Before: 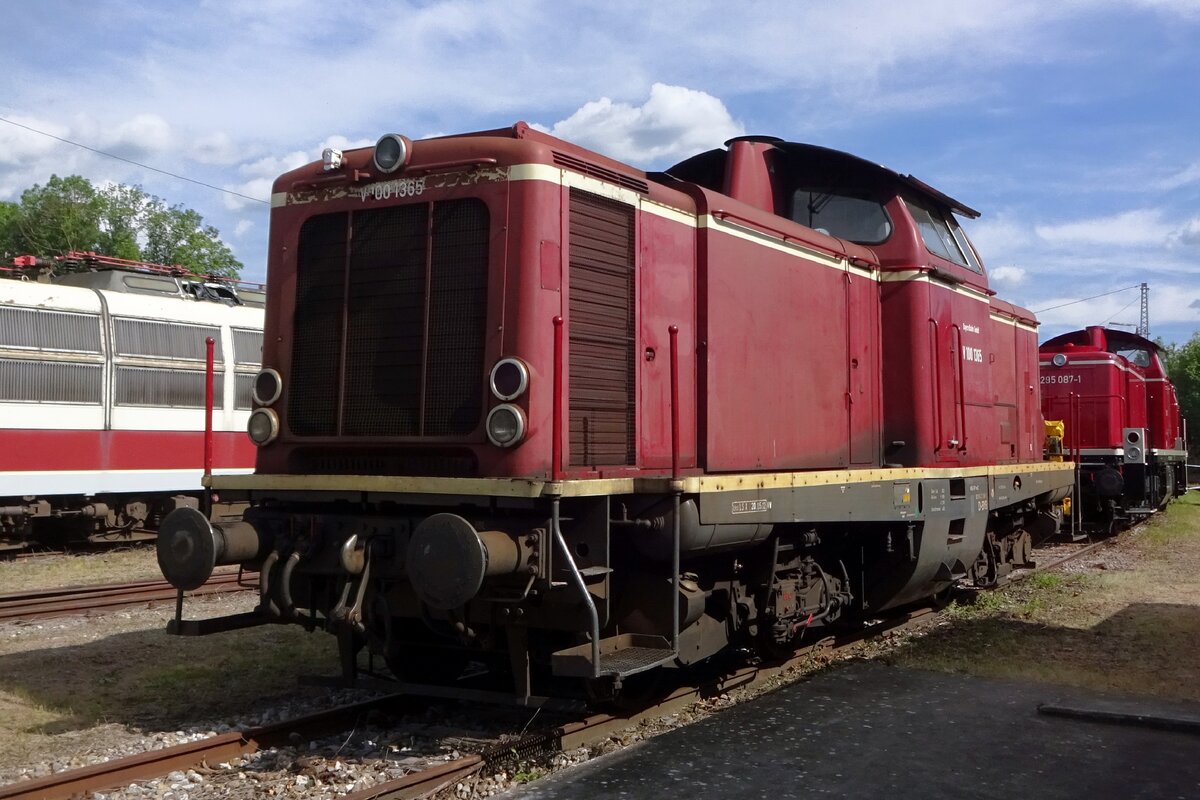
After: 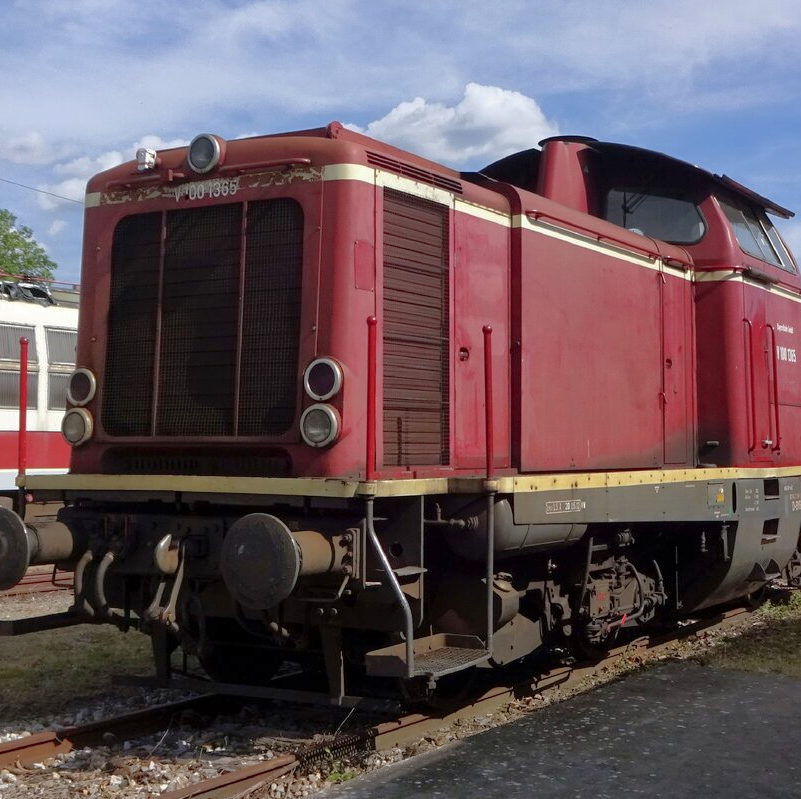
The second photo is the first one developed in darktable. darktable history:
crop and rotate: left 15.517%, right 17.701%
shadows and highlights: on, module defaults
